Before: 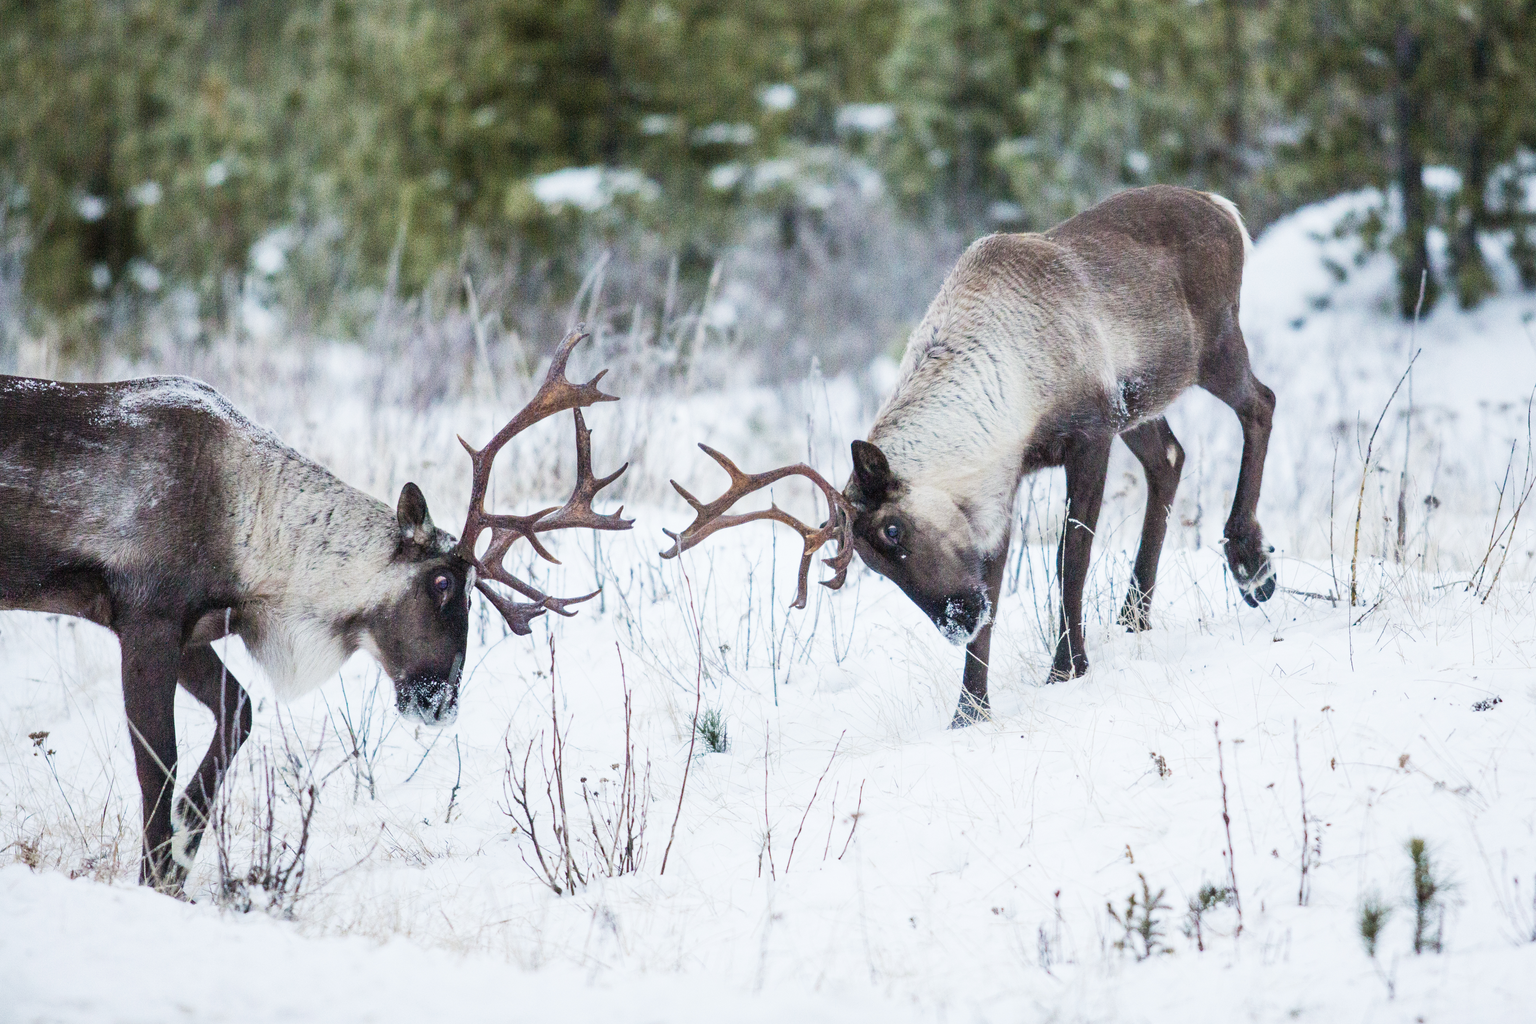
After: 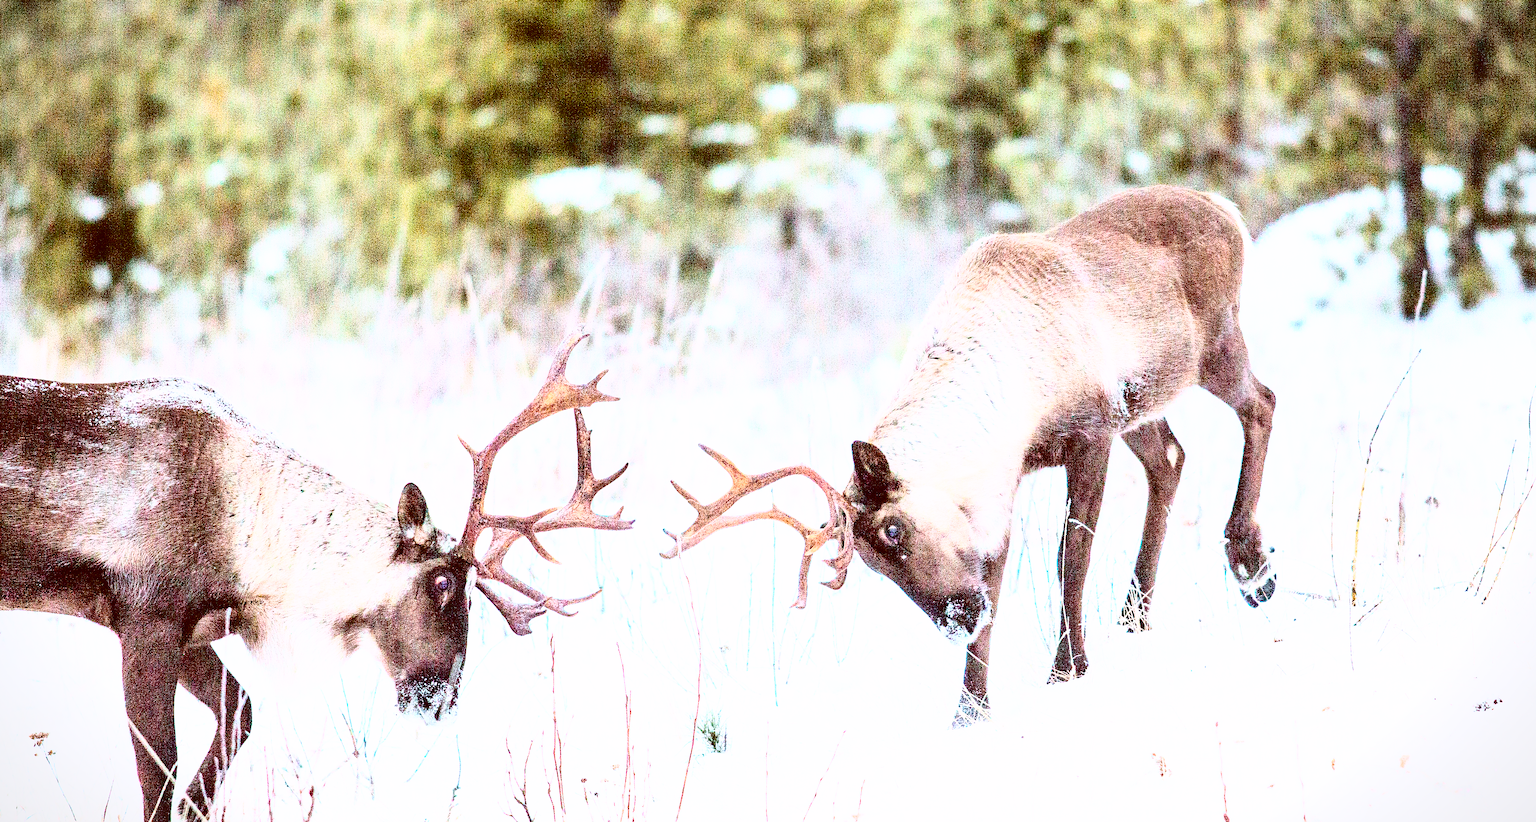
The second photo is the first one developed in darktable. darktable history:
crop: bottom 19.644%
color calibration: illuminant as shot in camera, x 0.358, y 0.373, temperature 4628.91 K
sharpen: on, module defaults
vignetting: fall-off start 100%, brightness -0.282, width/height ratio 1.31
color balance: lift [1, 1.011, 0.999, 0.989], gamma [1.109, 1.045, 1.039, 0.955], gain [0.917, 0.936, 0.952, 1.064], contrast 2.32%, contrast fulcrum 19%, output saturation 101%
contrast brightness saturation: contrast 0.62, brightness 0.34, saturation 0.14
white balance: red 1.045, blue 0.932
base curve: curves: ch0 [(0, 0) (0.036, 0.025) (0.121, 0.166) (0.206, 0.329) (0.605, 0.79) (1, 1)], preserve colors none
